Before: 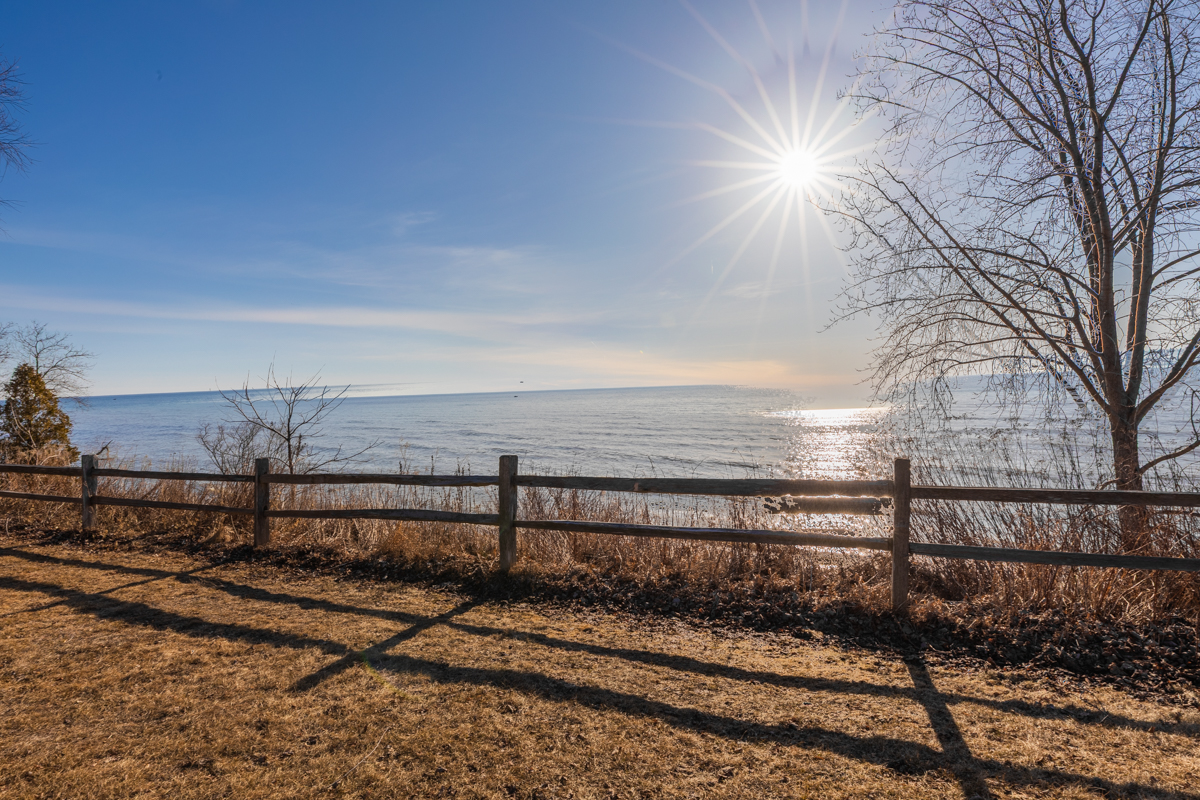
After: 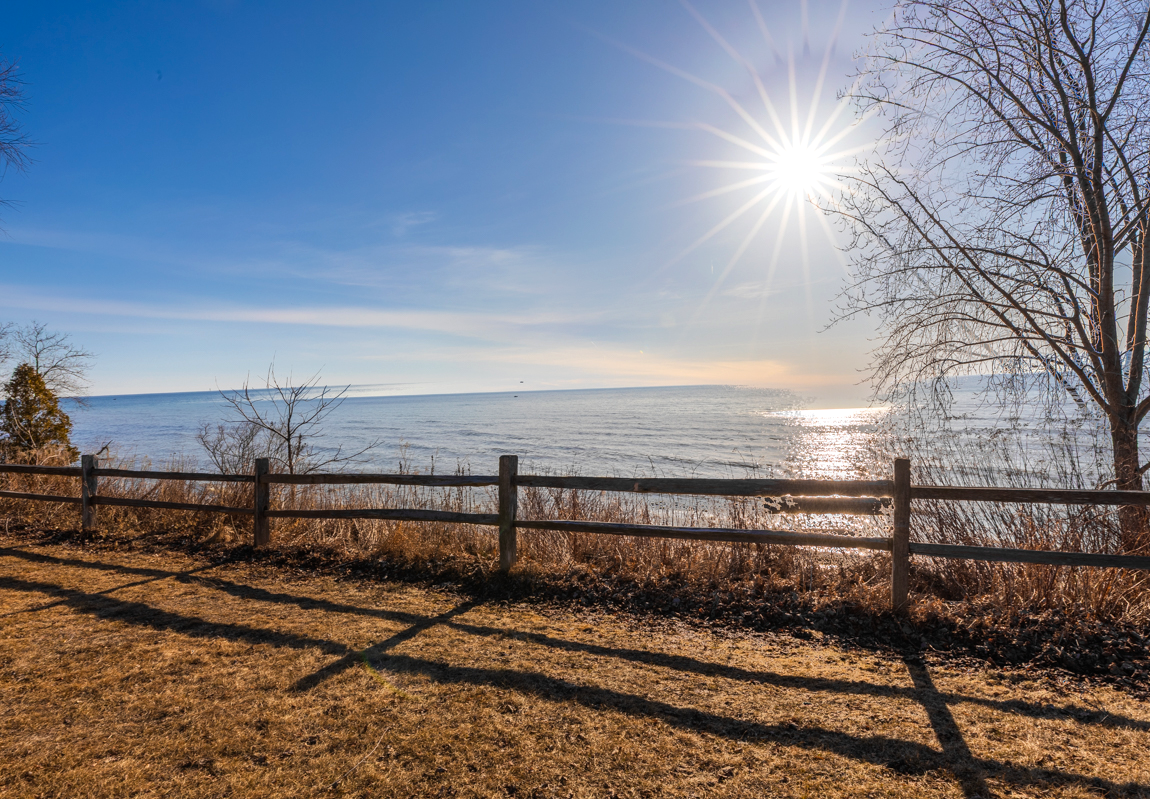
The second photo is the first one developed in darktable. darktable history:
color balance: contrast 8.5%, output saturation 105%
crop: right 4.126%, bottom 0.031%
